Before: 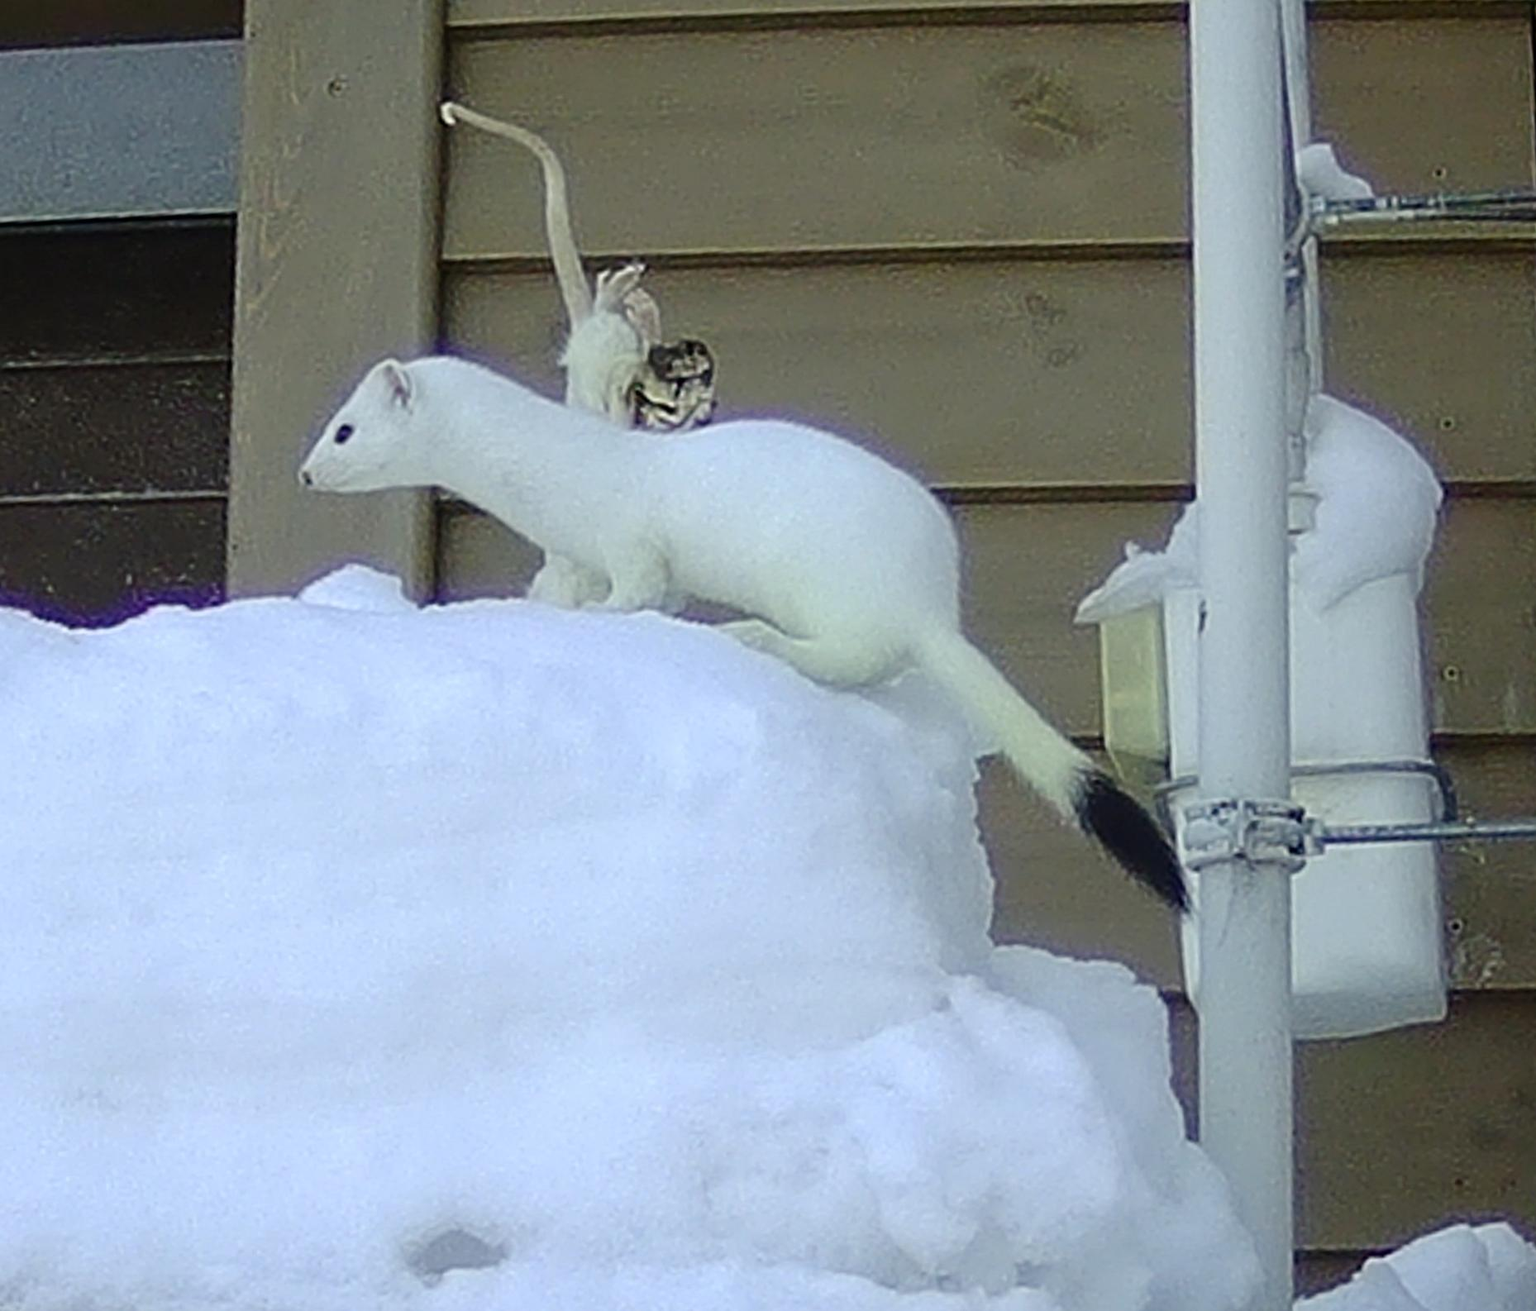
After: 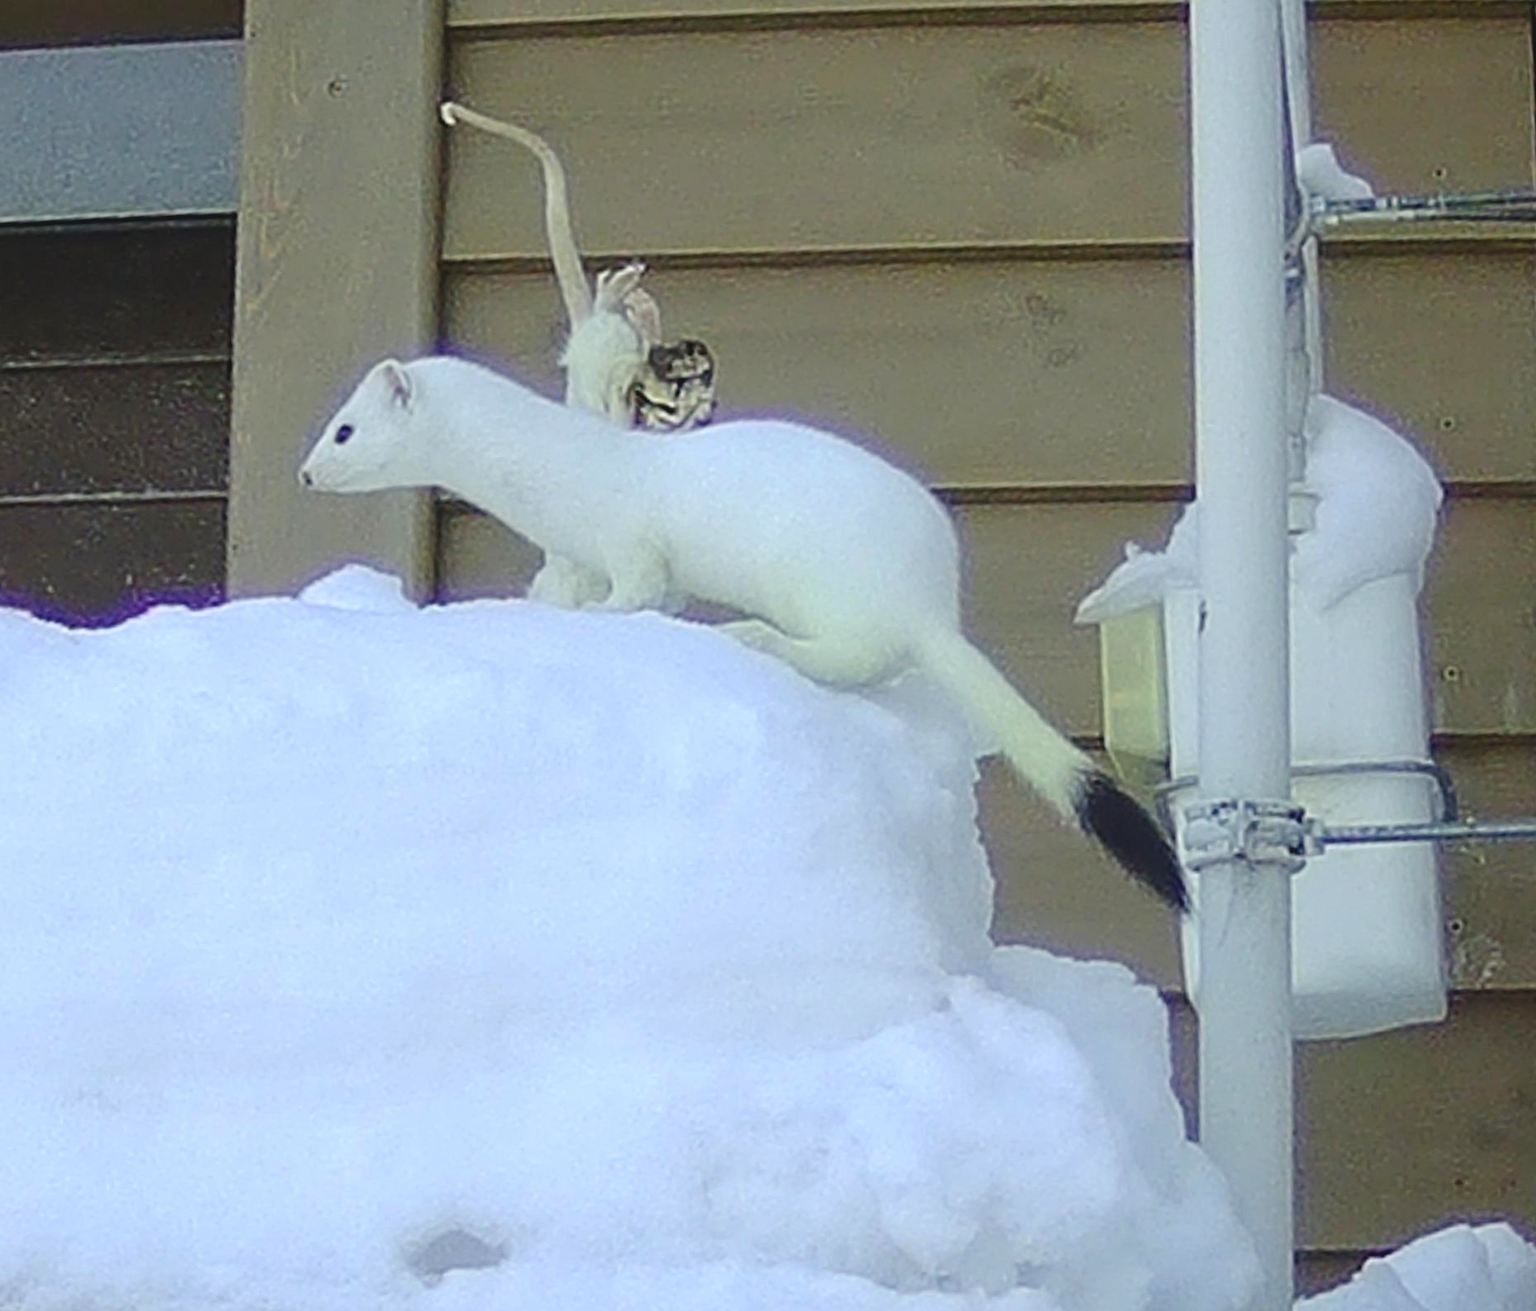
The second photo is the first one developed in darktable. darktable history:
exposure: black level correction 0, exposure 0.2 EV, compensate exposure bias true, compensate highlight preservation false
contrast brightness saturation: contrast -0.1, brightness 0.05, saturation 0.08
